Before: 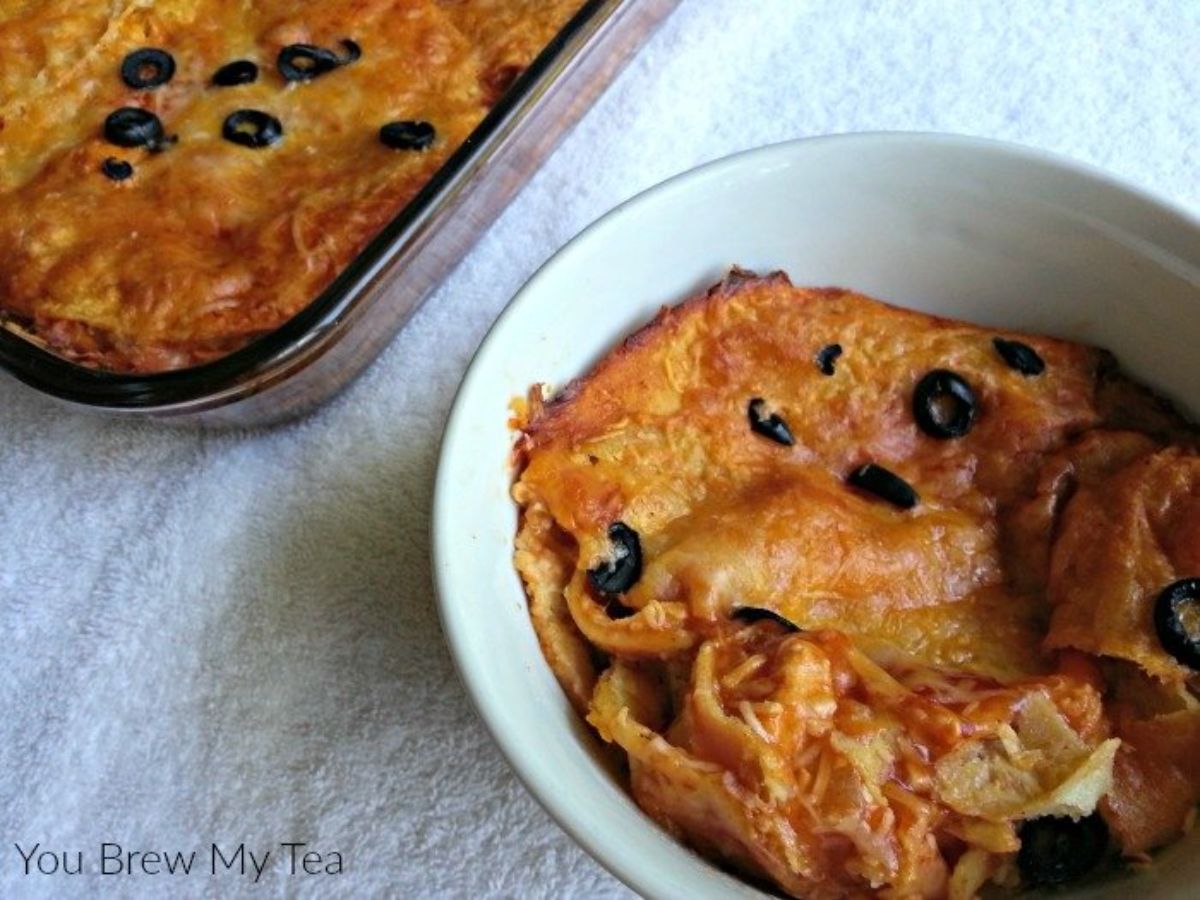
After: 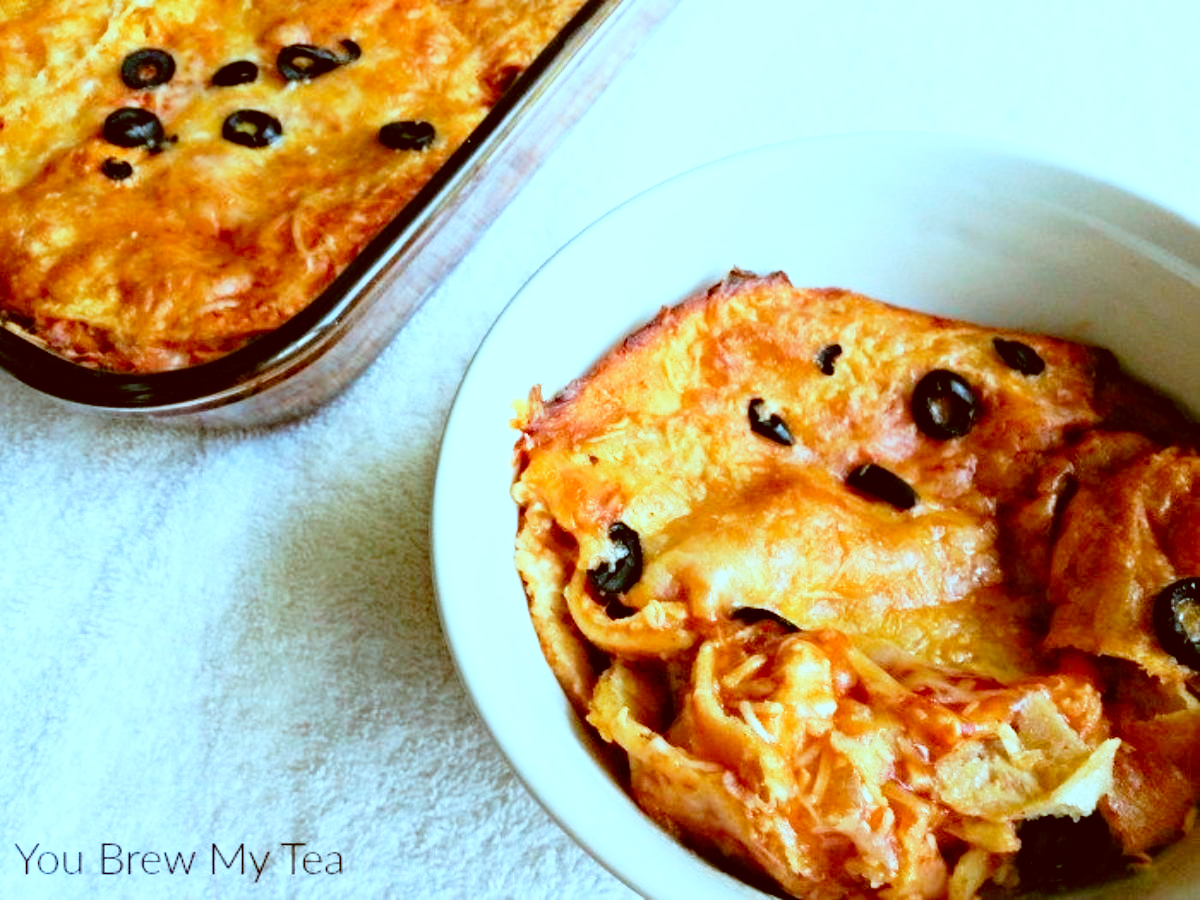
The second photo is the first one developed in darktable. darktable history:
base curve: curves: ch0 [(0, 0) (0.012, 0.01) (0.073, 0.168) (0.31, 0.711) (0.645, 0.957) (1, 1)], preserve colors none
color correction: highlights a* -14.62, highlights b* -16.22, shadows a* 10.12, shadows b* 29.4
